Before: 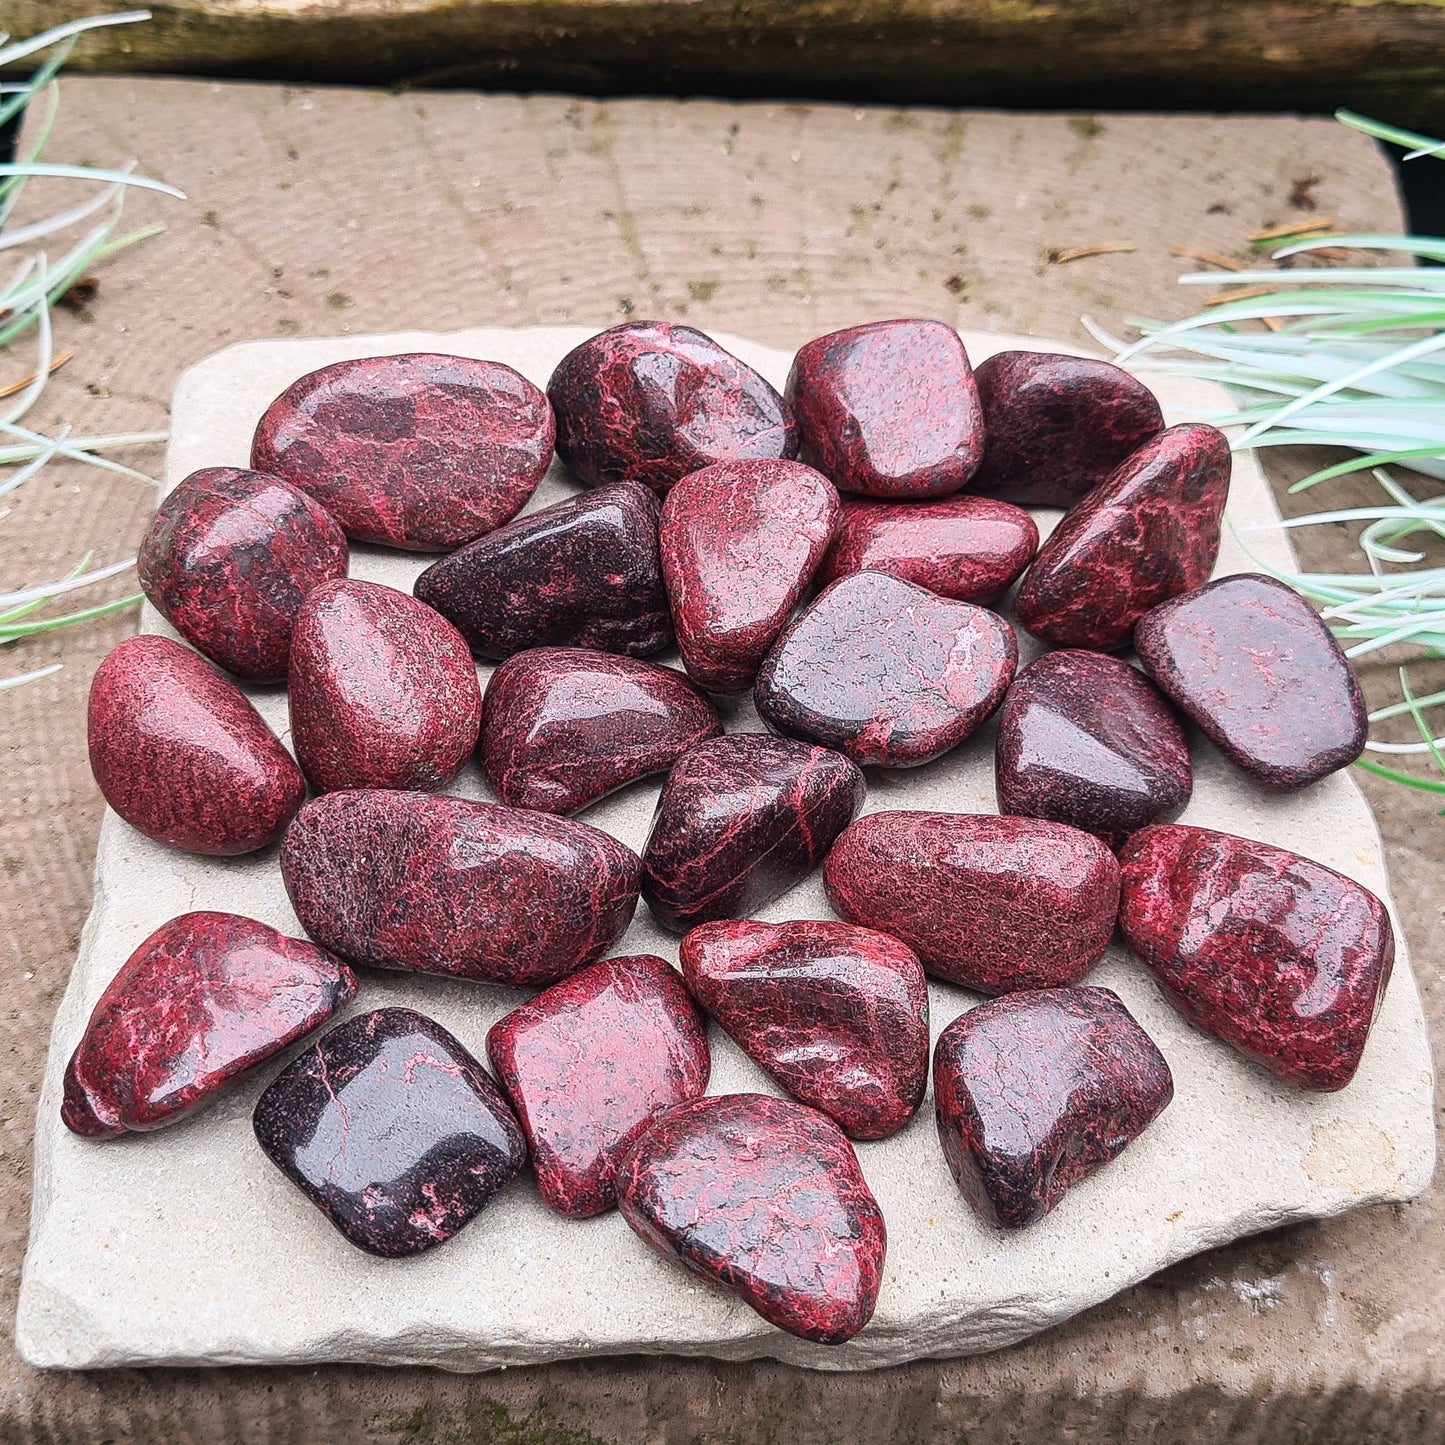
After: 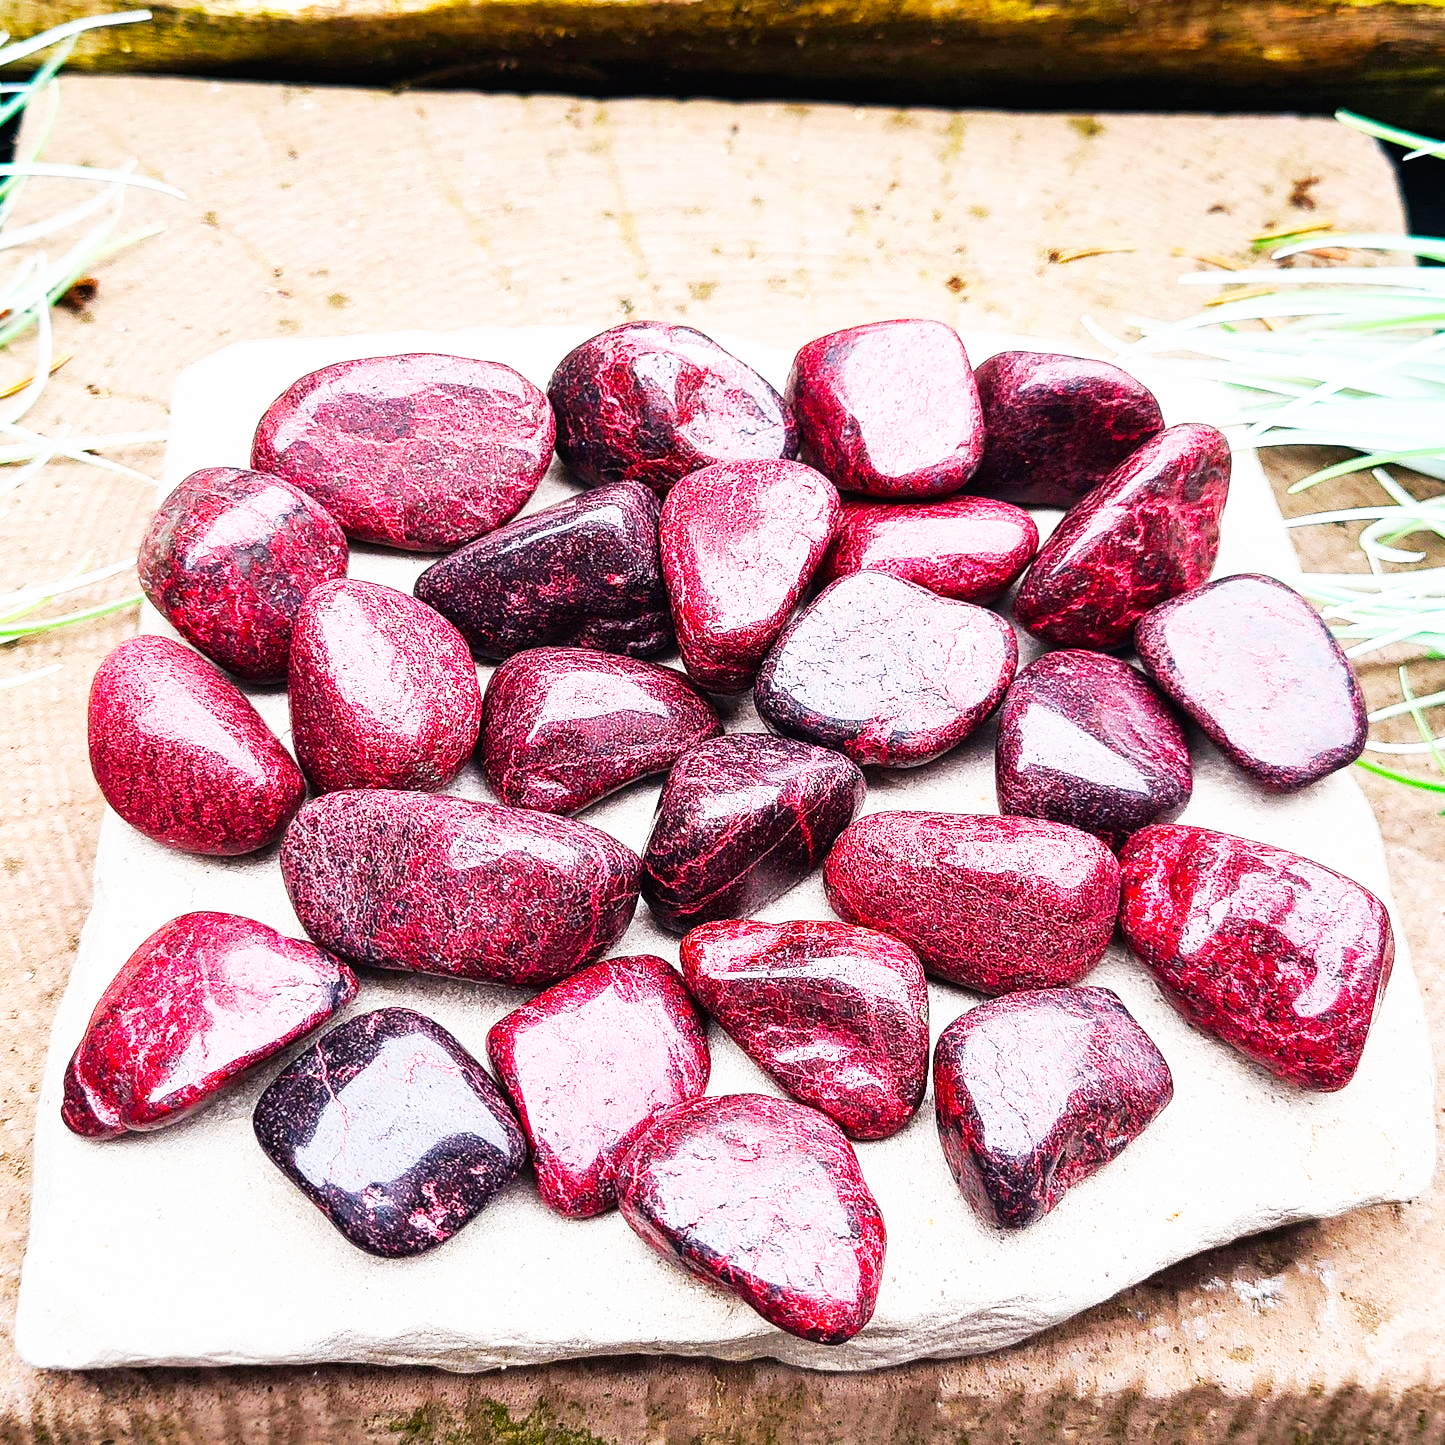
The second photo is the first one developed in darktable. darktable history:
base curve: curves: ch0 [(0, 0) (0.007, 0.004) (0.027, 0.03) (0.046, 0.07) (0.207, 0.54) (0.442, 0.872) (0.673, 0.972) (1, 1)], preserve colors none
color balance rgb: perceptual saturation grading › global saturation 30.957%, global vibrance 19.769%
